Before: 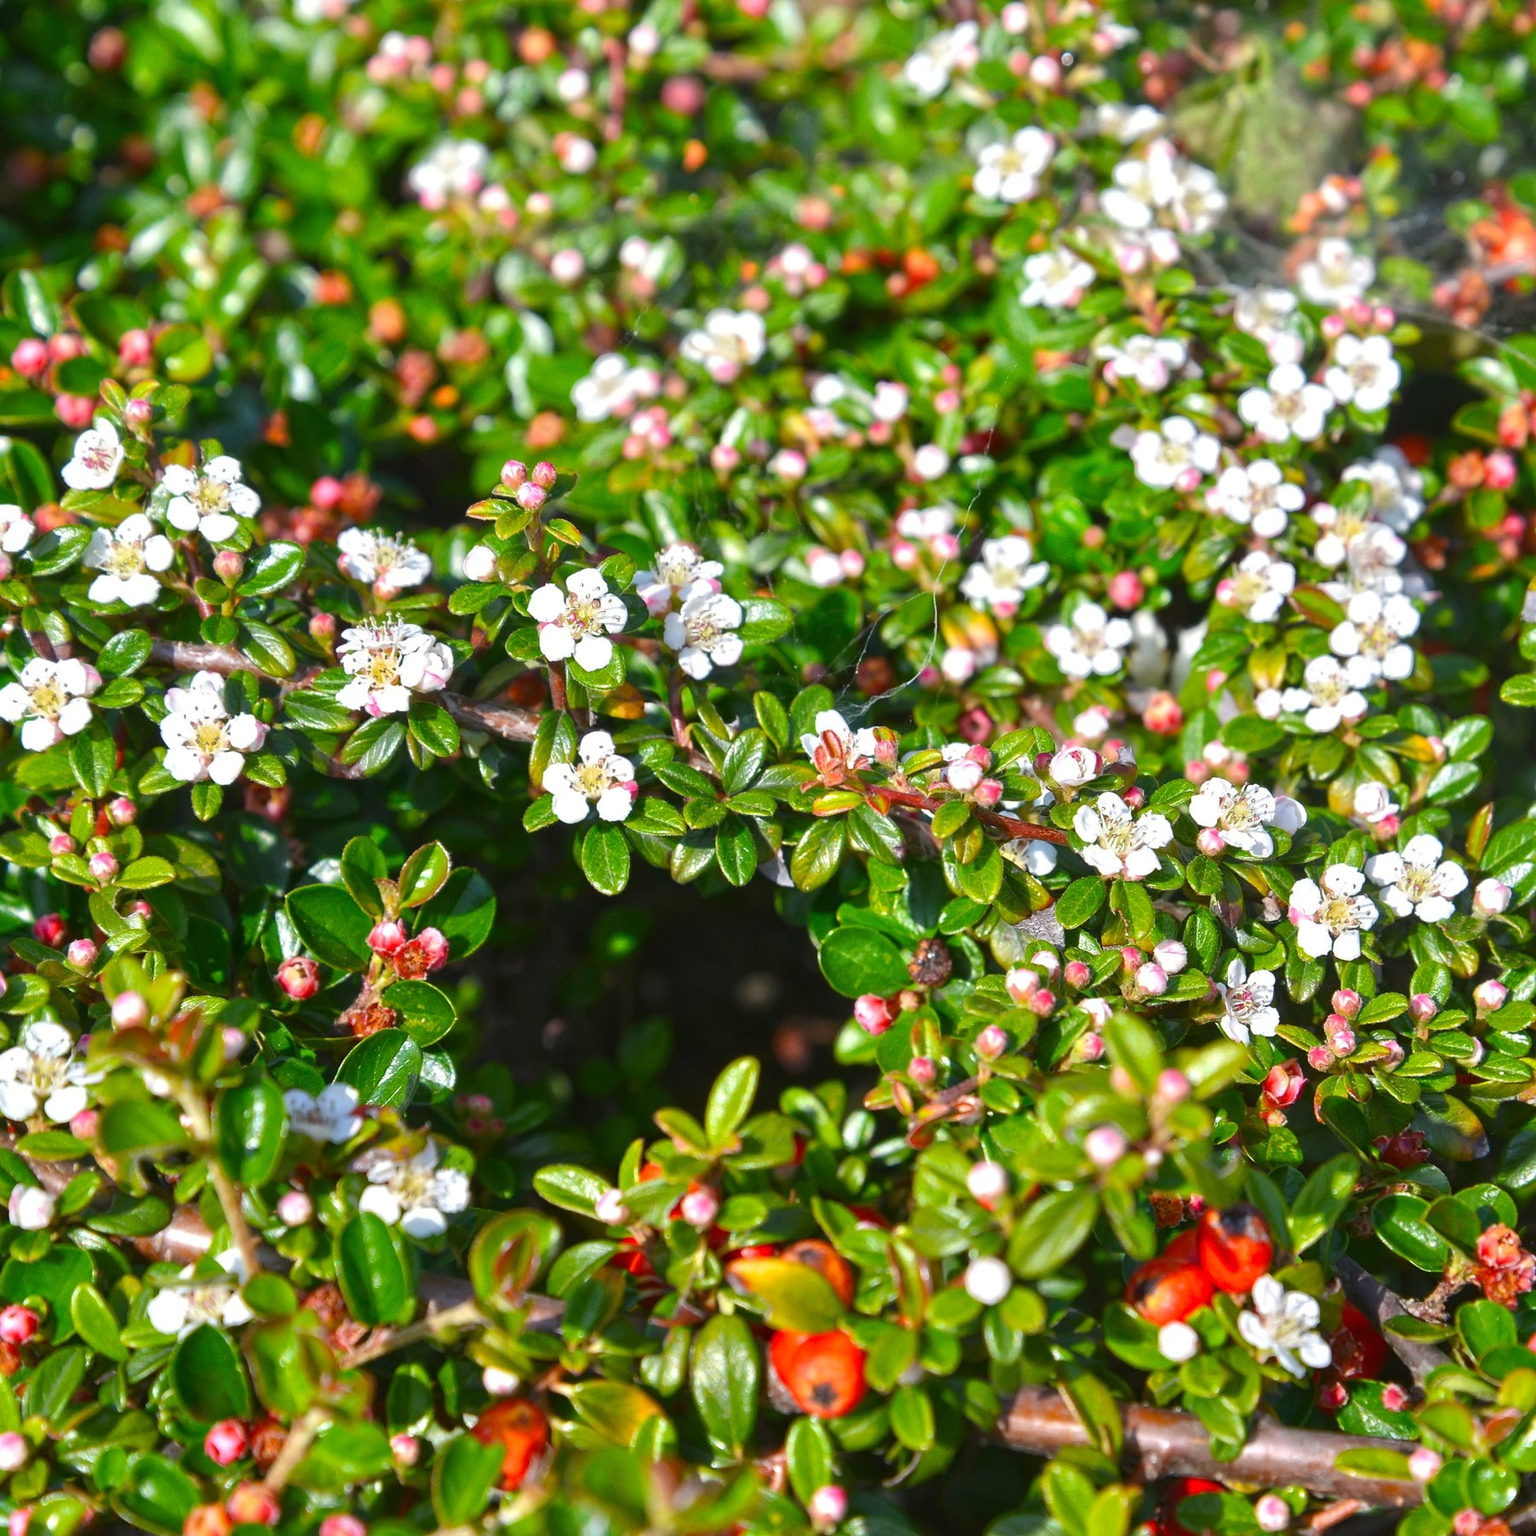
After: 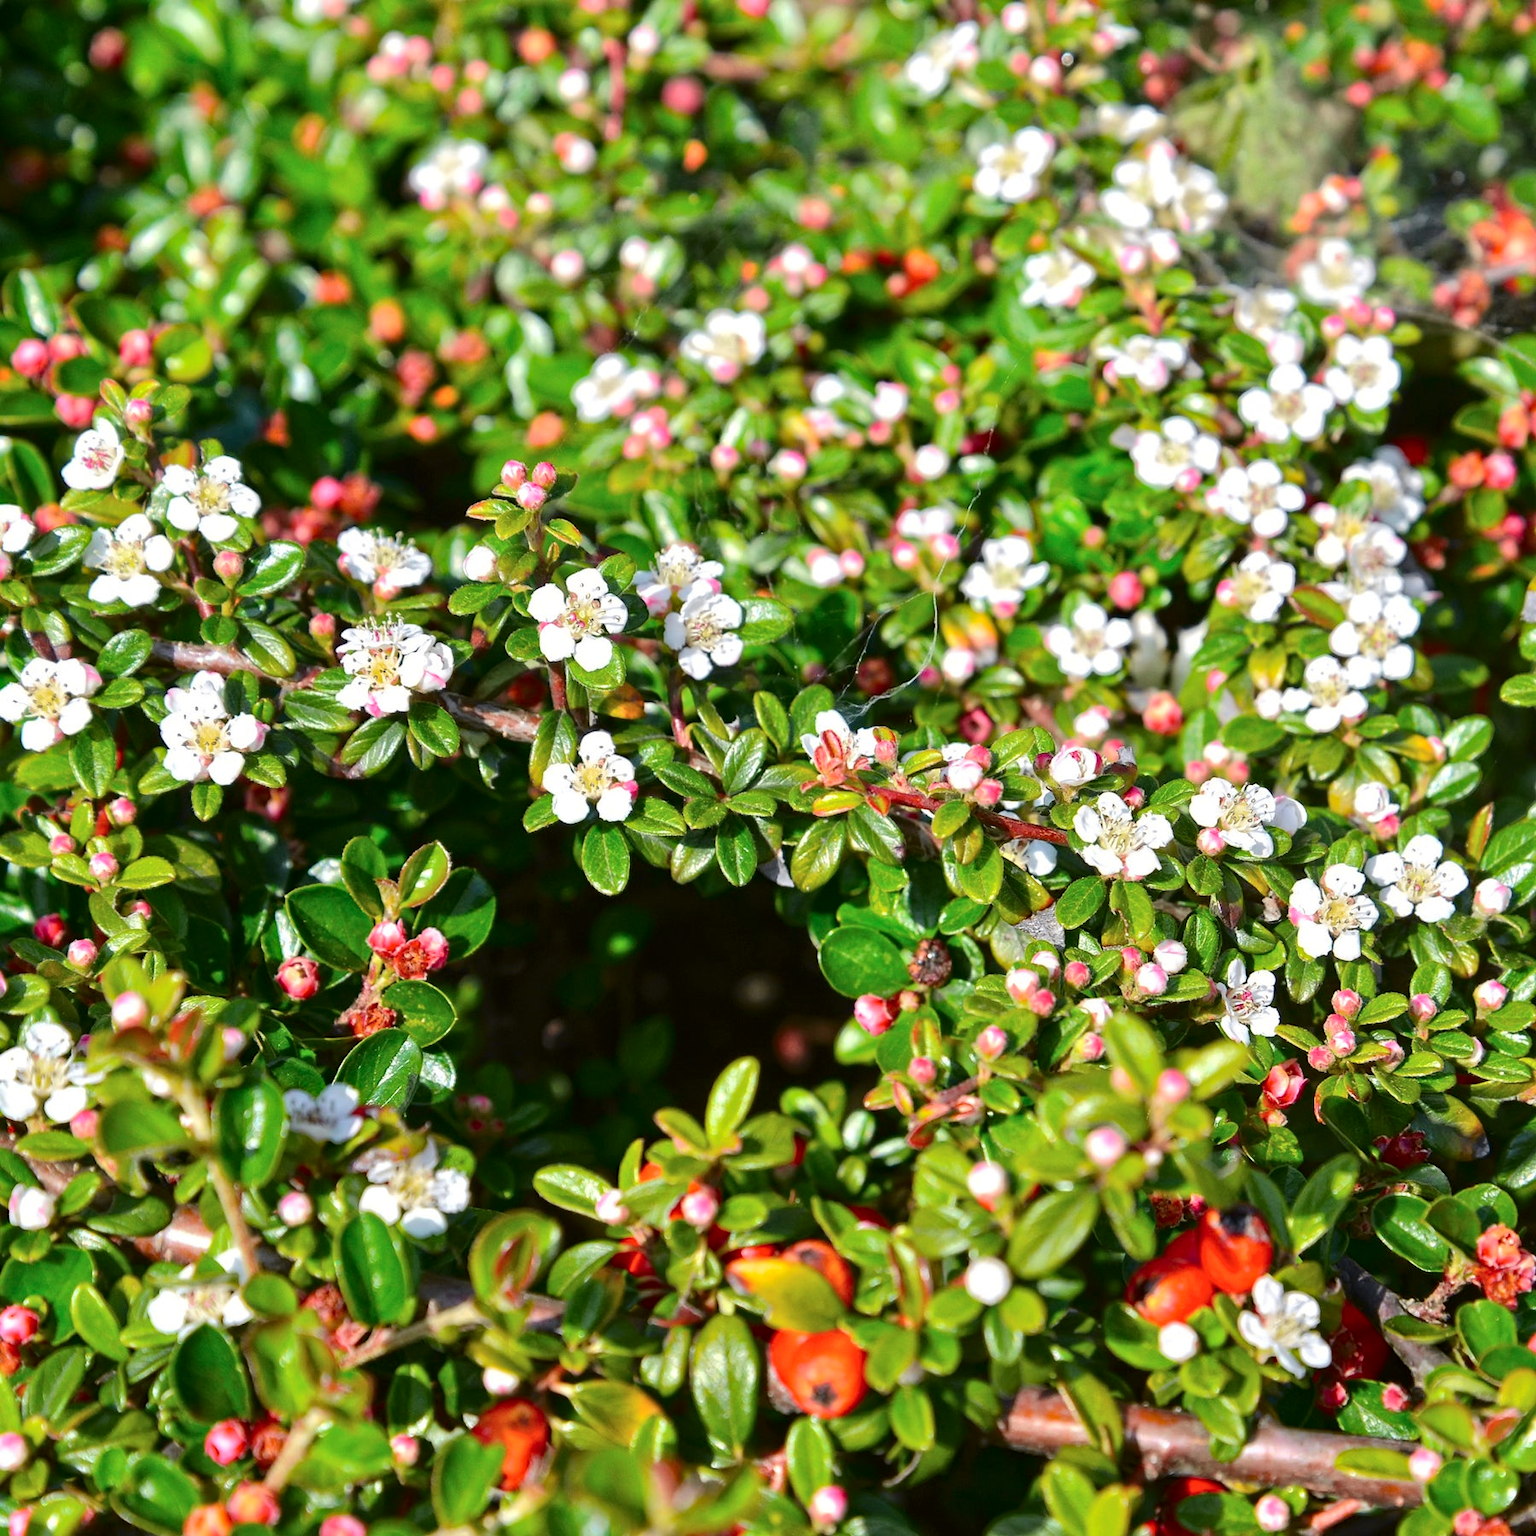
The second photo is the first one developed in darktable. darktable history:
tone curve: curves: ch0 [(0.003, 0) (0.066, 0.031) (0.163, 0.112) (0.264, 0.238) (0.395, 0.421) (0.517, 0.56) (0.684, 0.734) (0.791, 0.814) (1, 1)]; ch1 [(0, 0) (0.164, 0.115) (0.337, 0.332) (0.39, 0.398) (0.464, 0.461) (0.501, 0.5) (0.507, 0.5) (0.534, 0.532) (0.577, 0.59) (0.652, 0.681) (0.733, 0.749) (0.811, 0.796) (1, 1)]; ch2 [(0, 0) (0.337, 0.382) (0.464, 0.476) (0.501, 0.502) (0.527, 0.54) (0.551, 0.565) (0.6, 0.59) (0.687, 0.675) (1, 1)], color space Lab, independent channels, preserve colors none
haze removal: compatibility mode true, adaptive false
